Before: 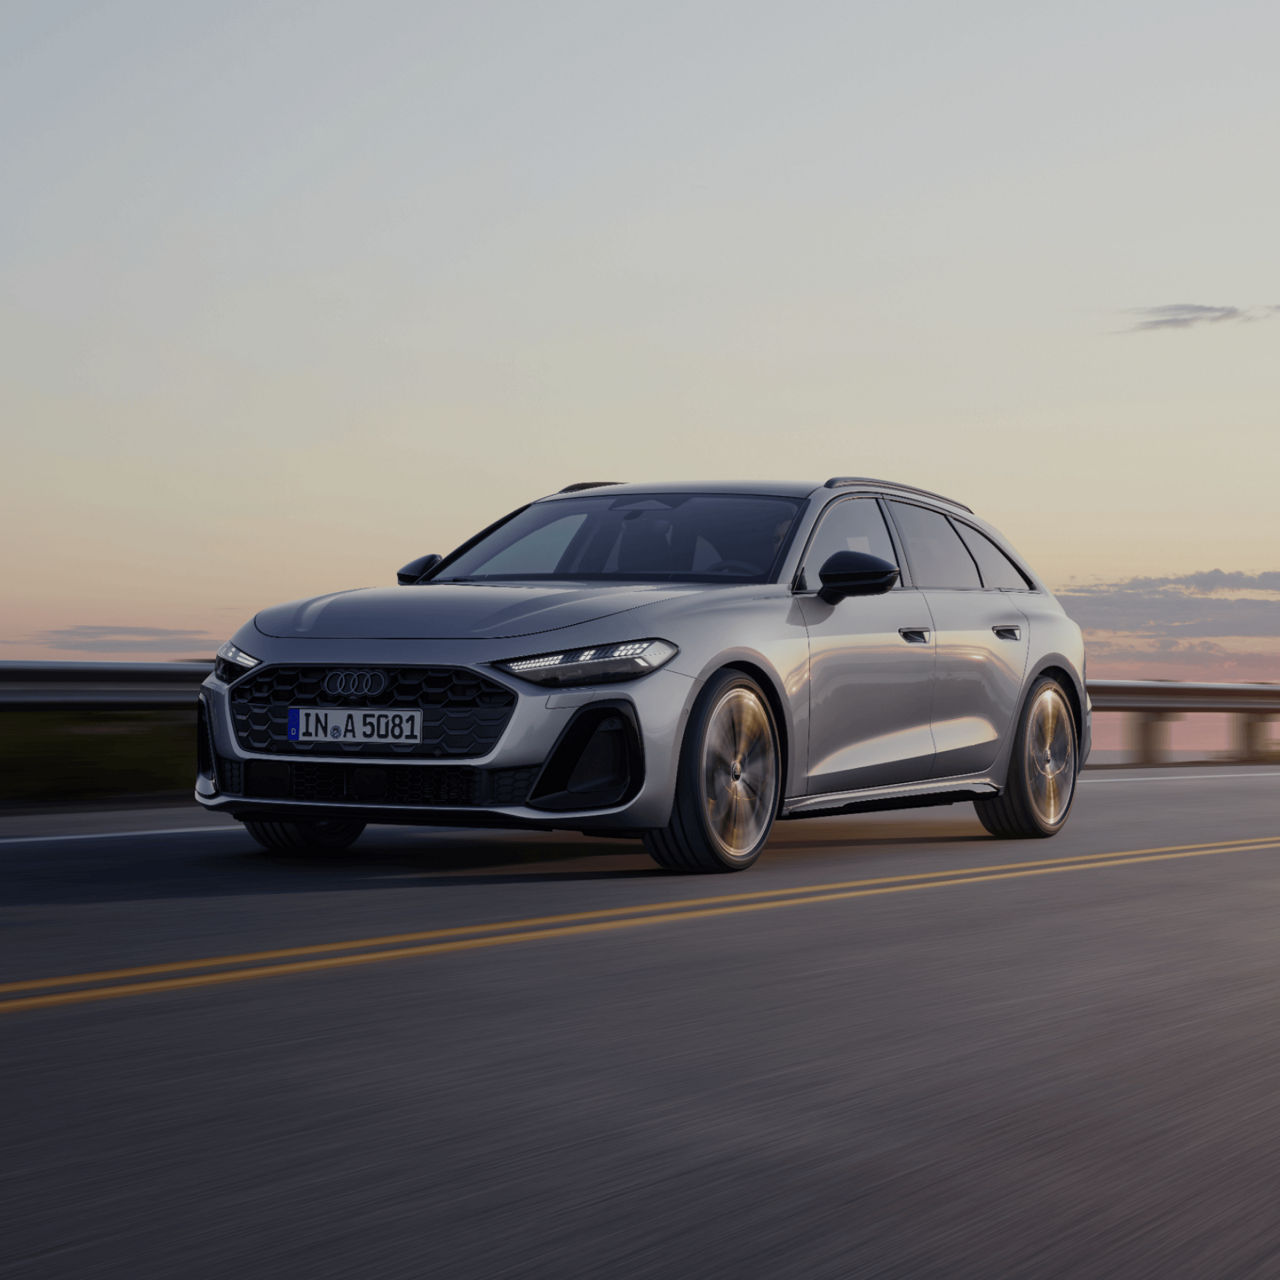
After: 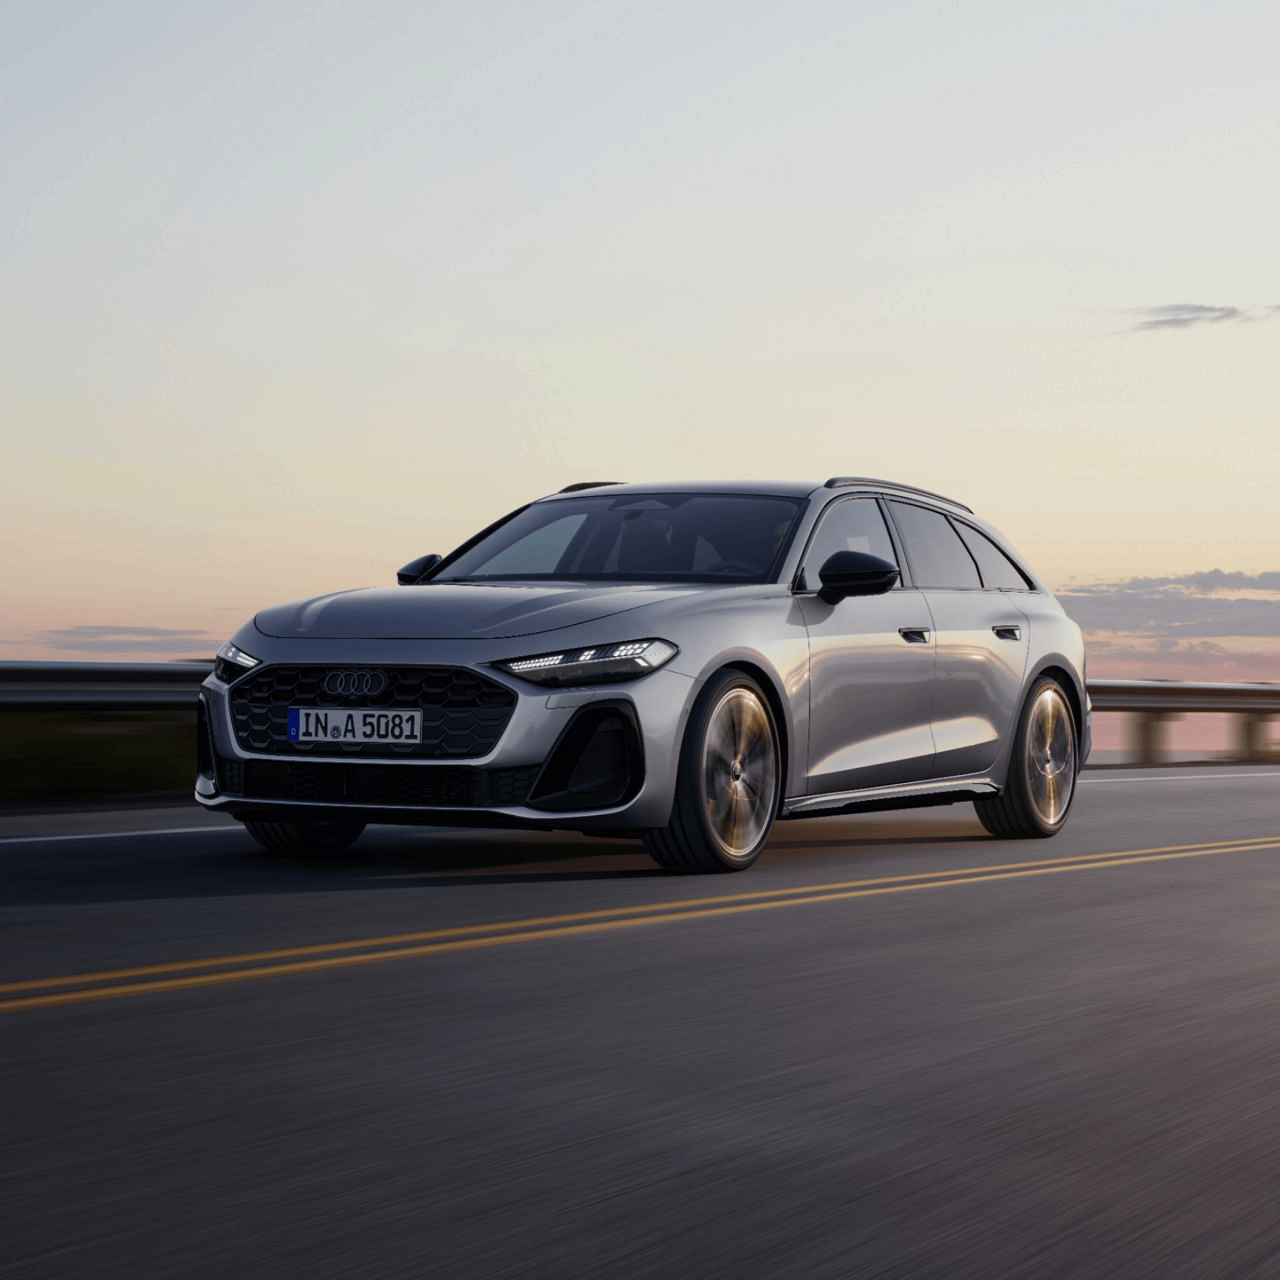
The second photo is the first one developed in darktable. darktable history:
tone equalizer: -8 EV -0.417 EV, -7 EV -0.389 EV, -6 EV -0.333 EV, -5 EV -0.222 EV, -3 EV 0.222 EV, -2 EV 0.333 EV, -1 EV 0.389 EV, +0 EV 0.417 EV, edges refinement/feathering 500, mask exposure compensation -1.57 EV, preserve details no
color zones: curves: ch0 [(0, 0.5) (0.143, 0.5) (0.286, 0.5) (0.429, 0.5) (0.571, 0.5) (0.714, 0.476) (0.857, 0.5) (1, 0.5)]; ch2 [(0, 0.5) (0.143, 0.5) (0.286, 0.5) (0.429, 0.5) (0.571, 0.5) (0.714, 0.487) (0.857, 0.5) (1, 0.5)]
